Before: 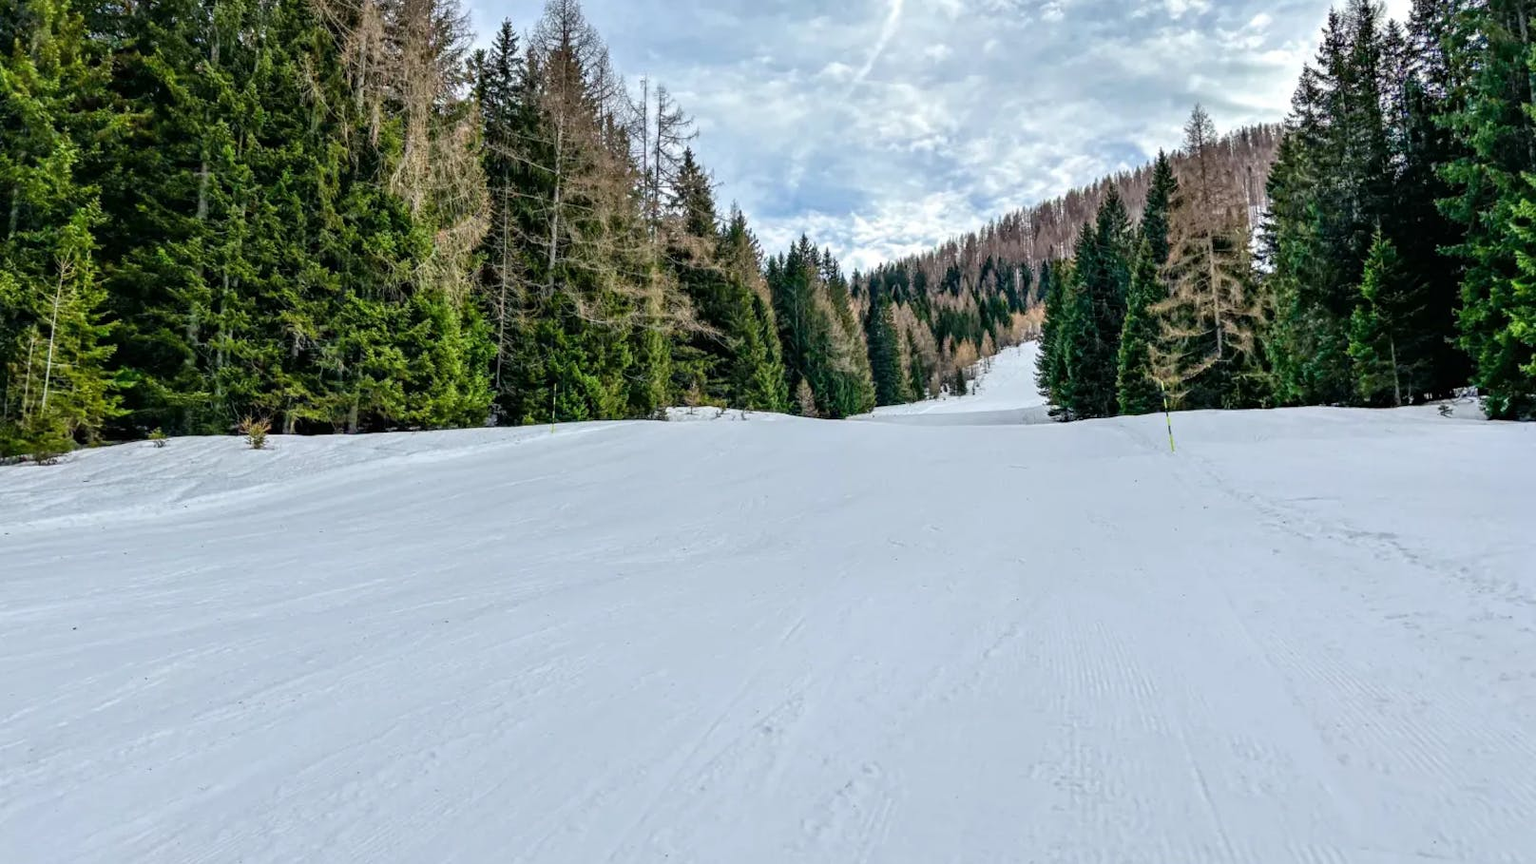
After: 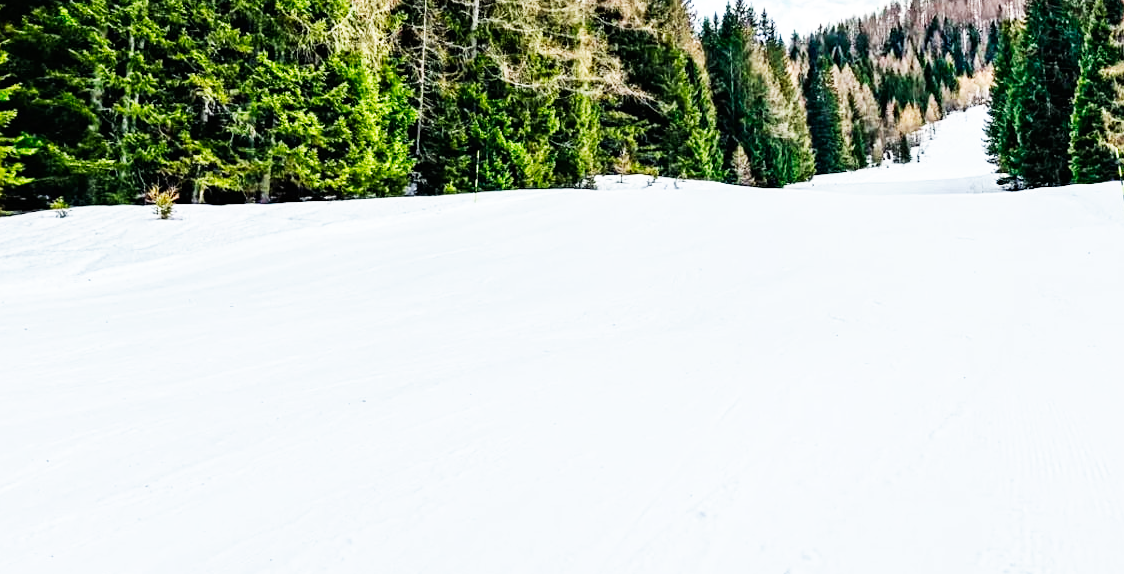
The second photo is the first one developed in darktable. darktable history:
base curve: curves: ch0 [(0, 0) (0.007, 0.004) (0.027, 0.03) (0.046, 0.07) (0.207, 0.54) (0.442, 0.872) (0.673, 0.972) (1, 1)], preserve colors none
crop: left 6.606%, top 27.849%, right 23.819%, bottom 9.004%
sharpen: amount 0.206
